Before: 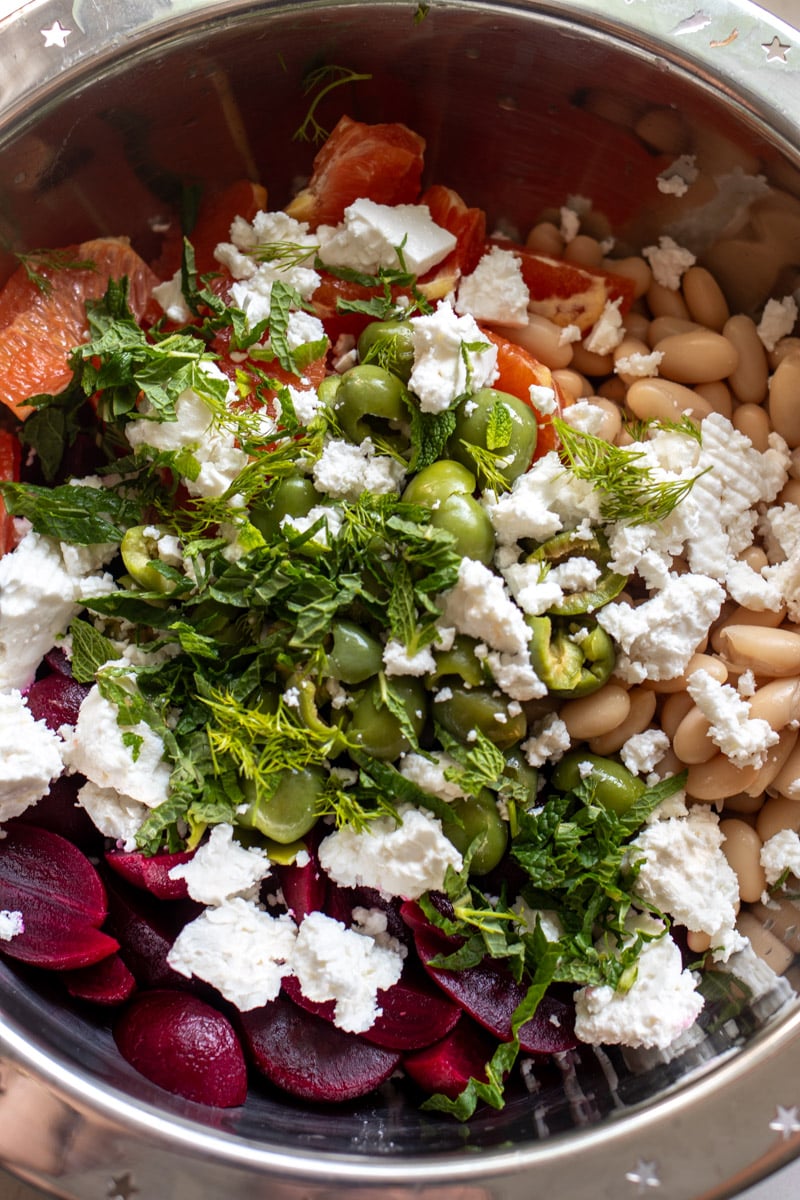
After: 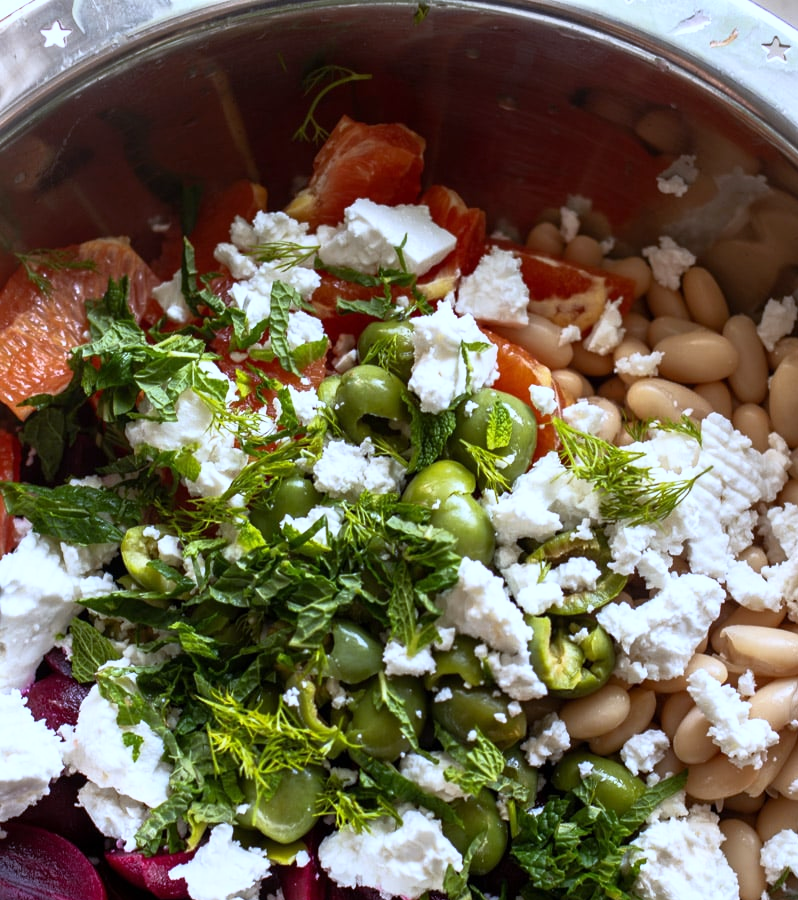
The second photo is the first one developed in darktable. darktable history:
base curve: curves: ch0 [(0, 0) (0.257, 0.25) (0.482, 0.586) (0.757, 0.871) (1, 1)]
crop: bottom 24.967%
white balance: red 0.926, green 1.003, blue 1.133
